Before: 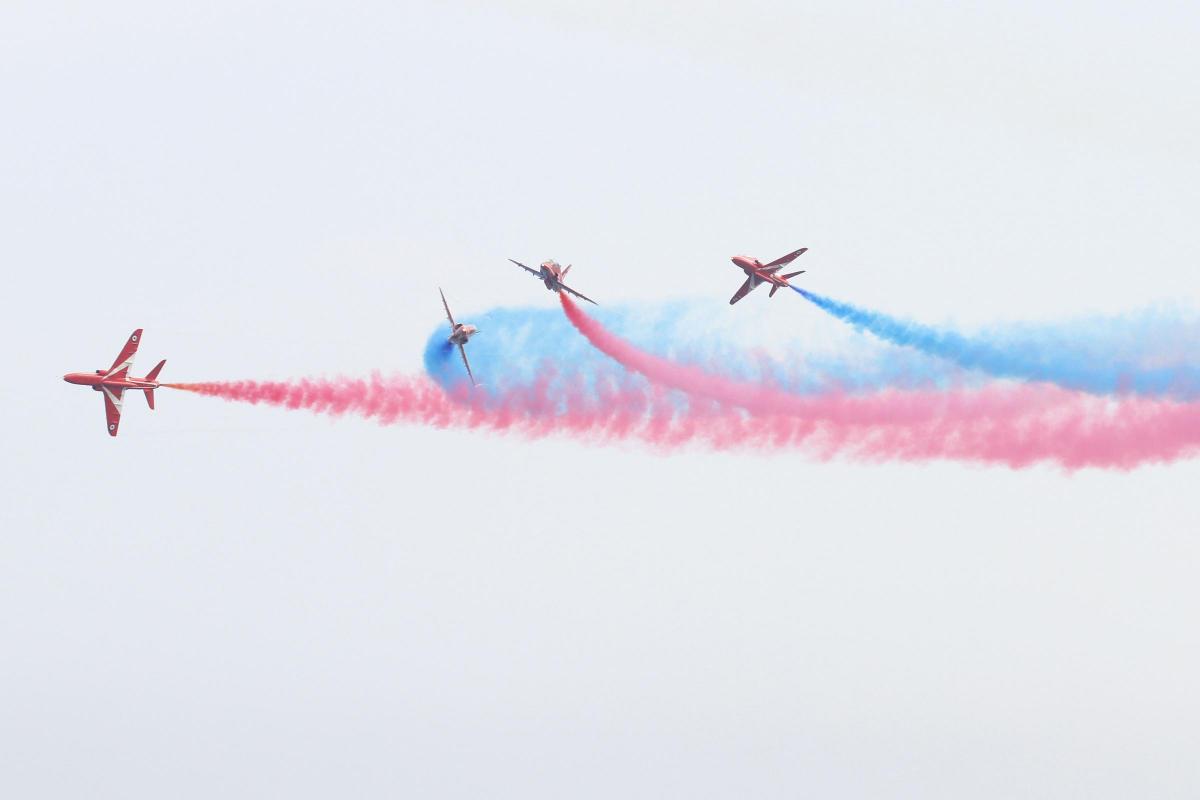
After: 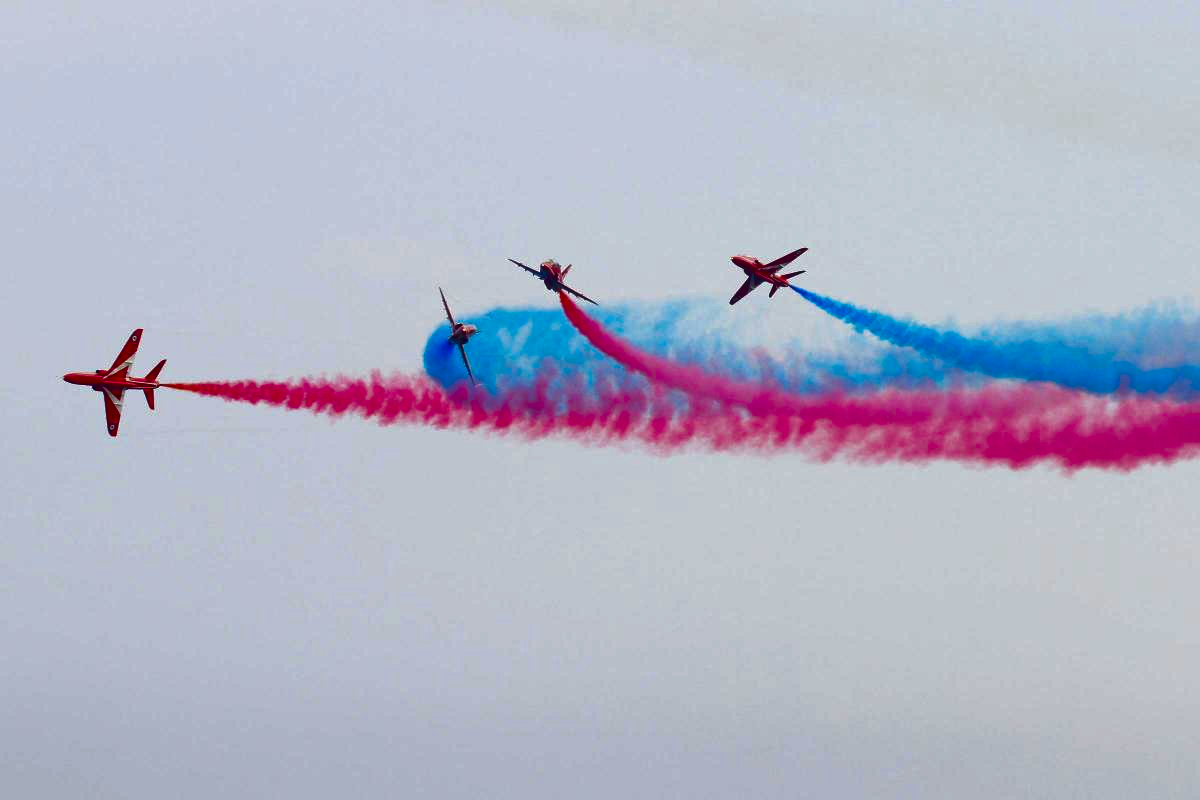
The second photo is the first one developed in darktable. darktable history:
exposure: exposure -0.028 EV, compensate highlight preservation false
contrast brightness saturation: brightness -0.993, saturation 0.983
